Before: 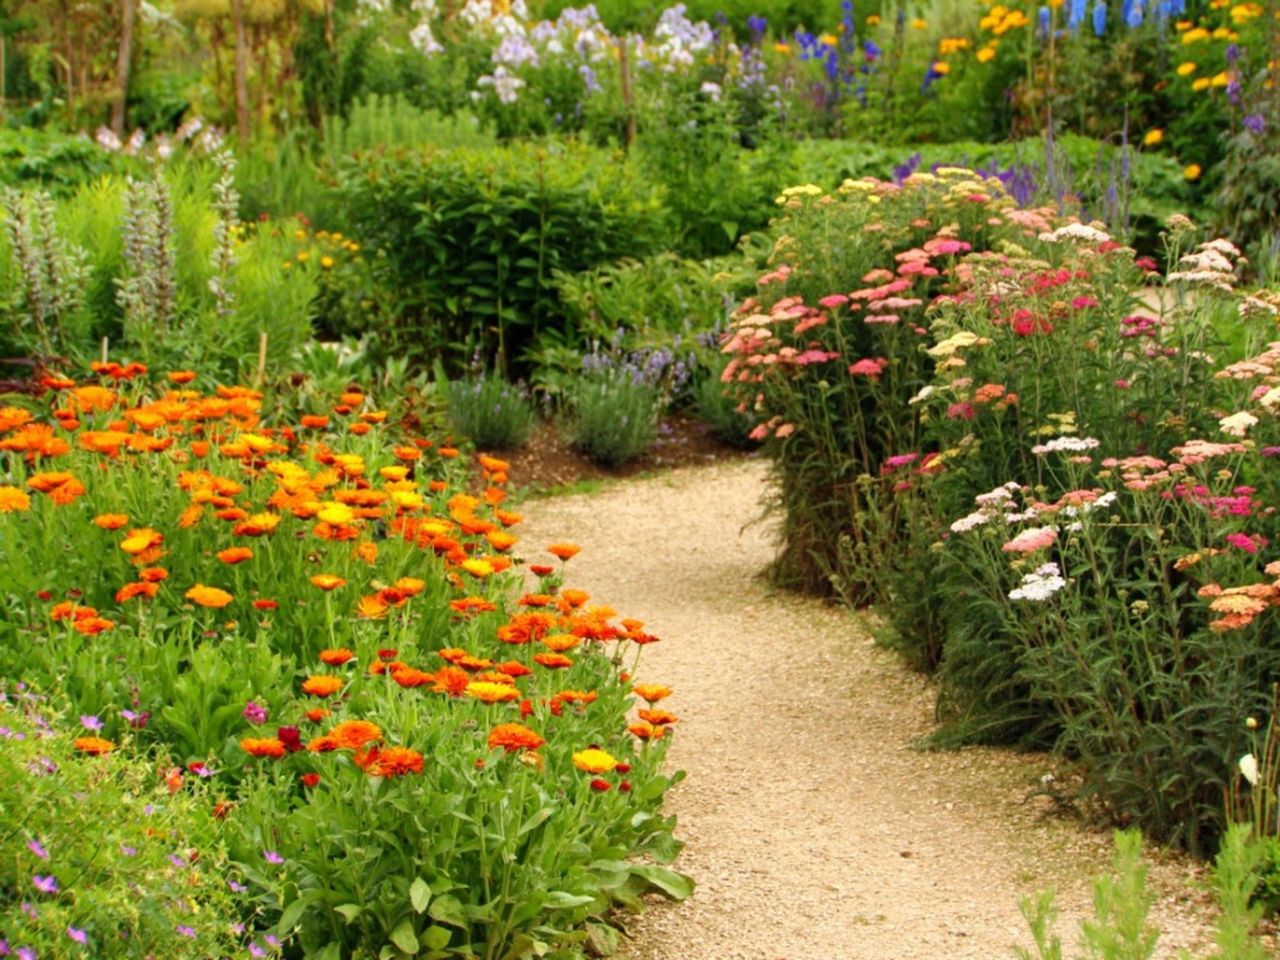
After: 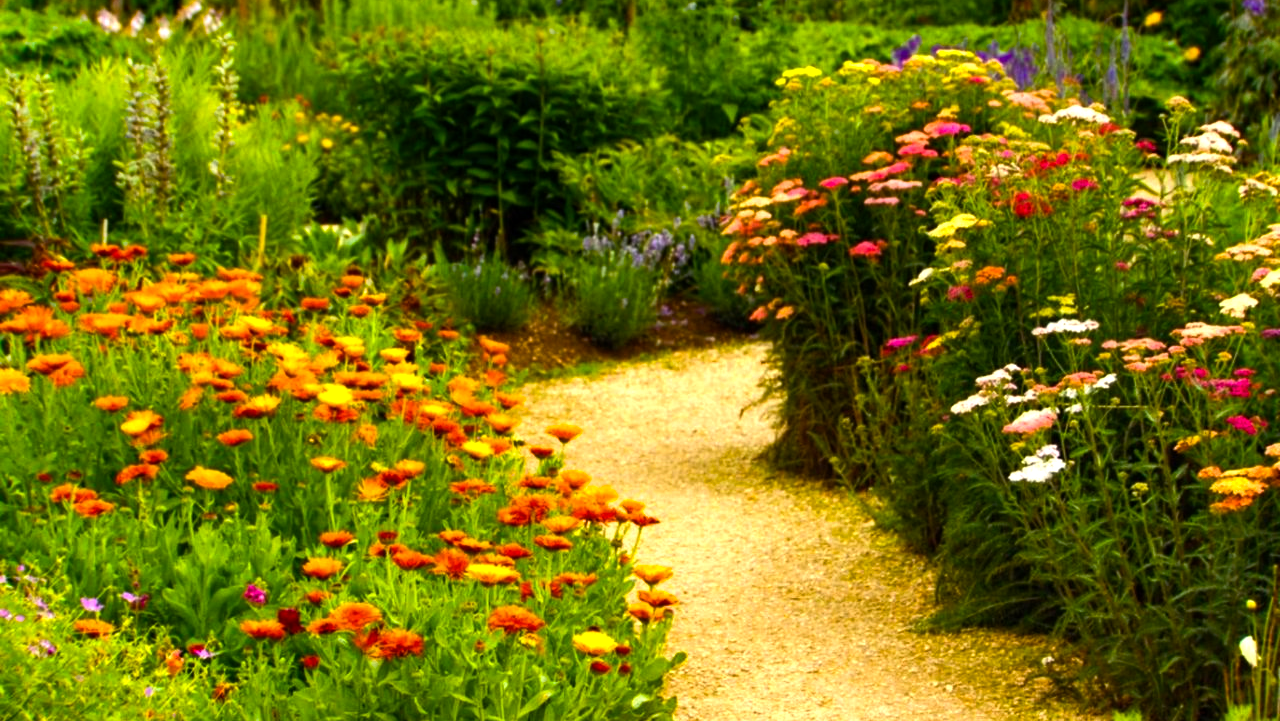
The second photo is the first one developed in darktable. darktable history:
color balance rgb: shadows lift › luminance -9.227%, linear chroma grading › global chroma 25.18%, perceptual saturation grading › global saturation 29.685%, perceptual brilliance grading › highlights 14.55%, perceptual brilliance grading › mid-tones -5.226%, perceptual brilliance grading › shadows -27.175%
crop and rotate: top 12.392%, bottom 12.477%
